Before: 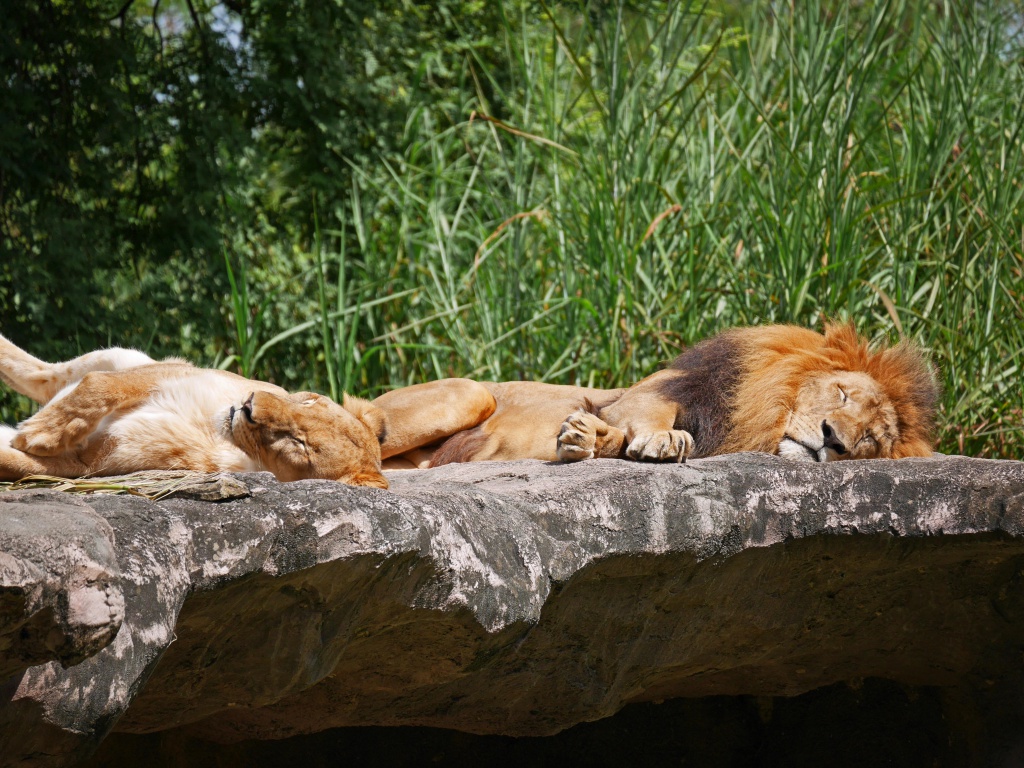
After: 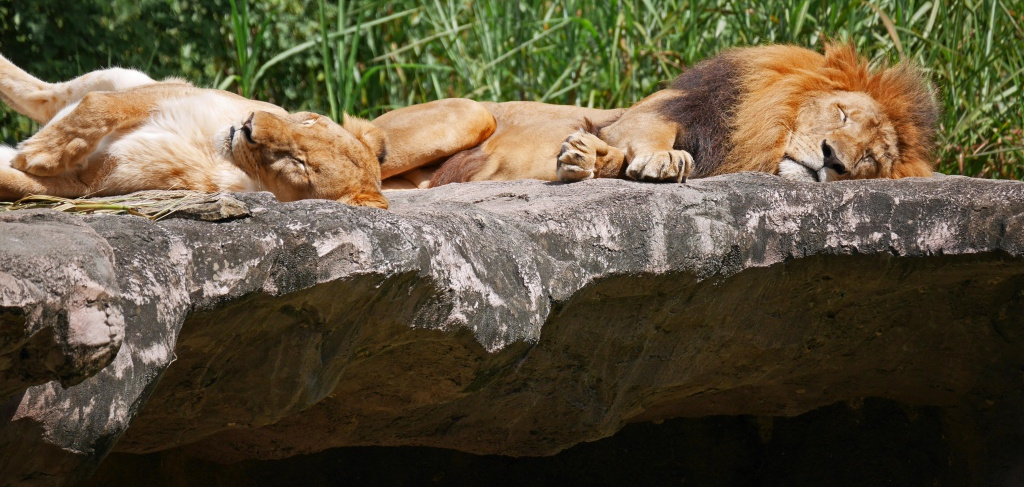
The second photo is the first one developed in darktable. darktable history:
crop and rotate: top 36.575%
